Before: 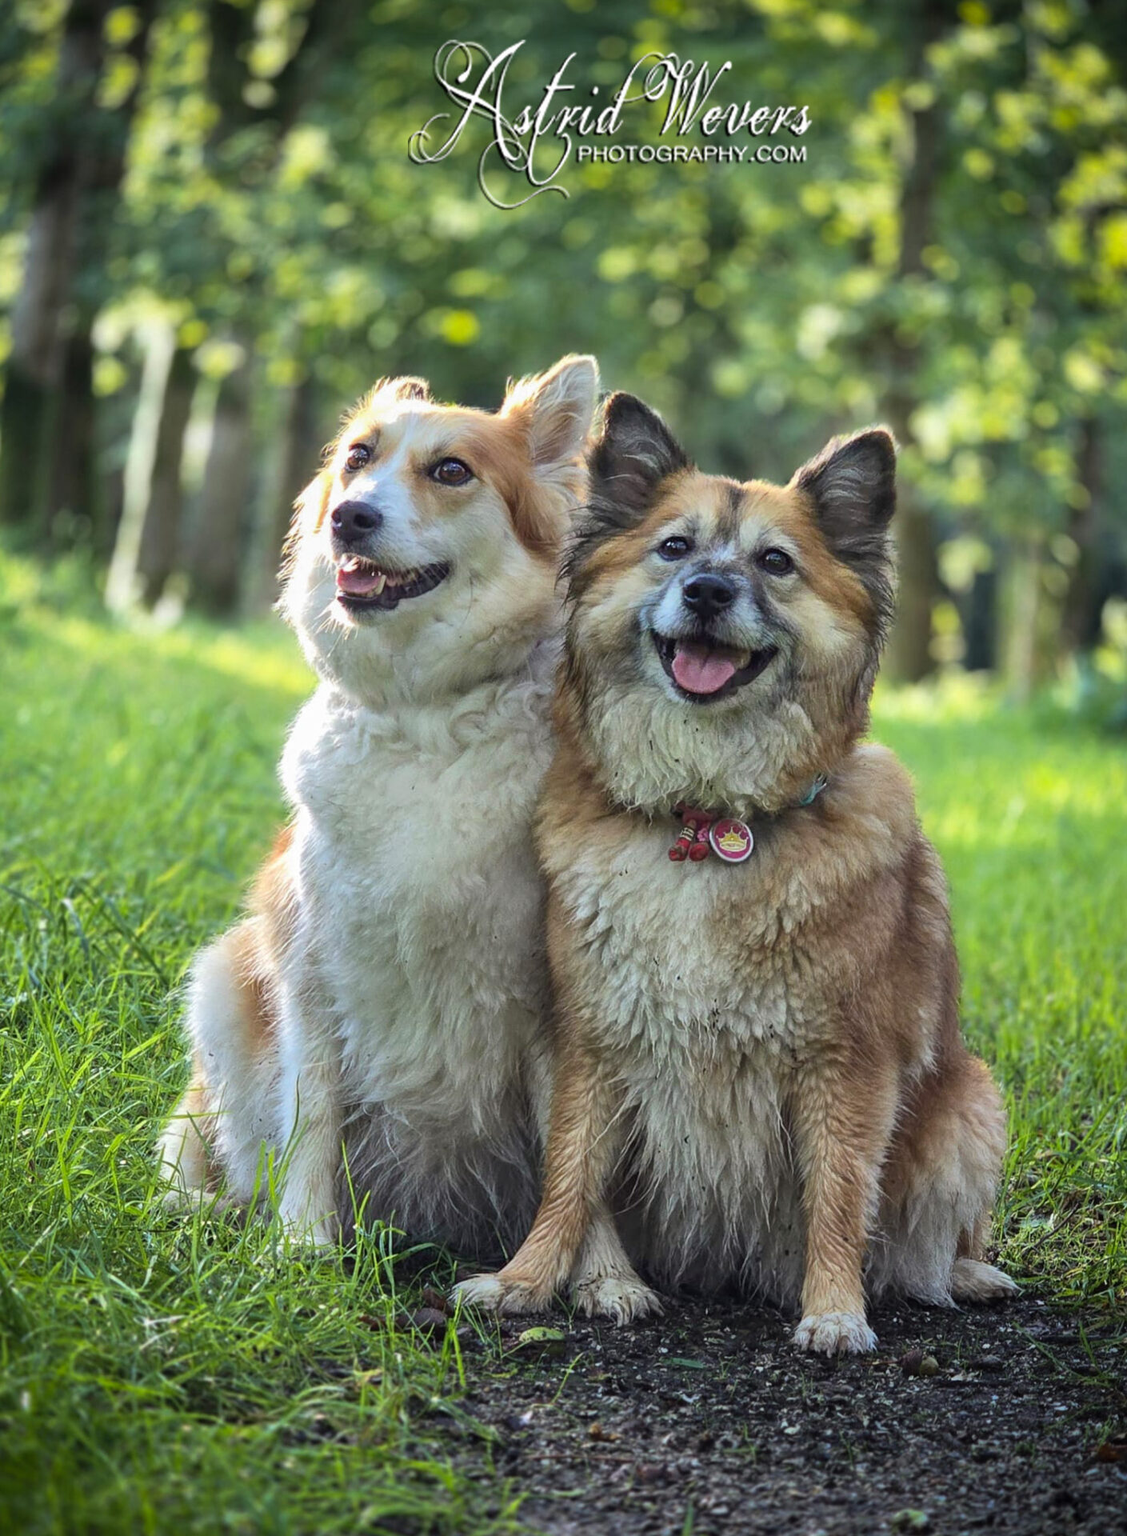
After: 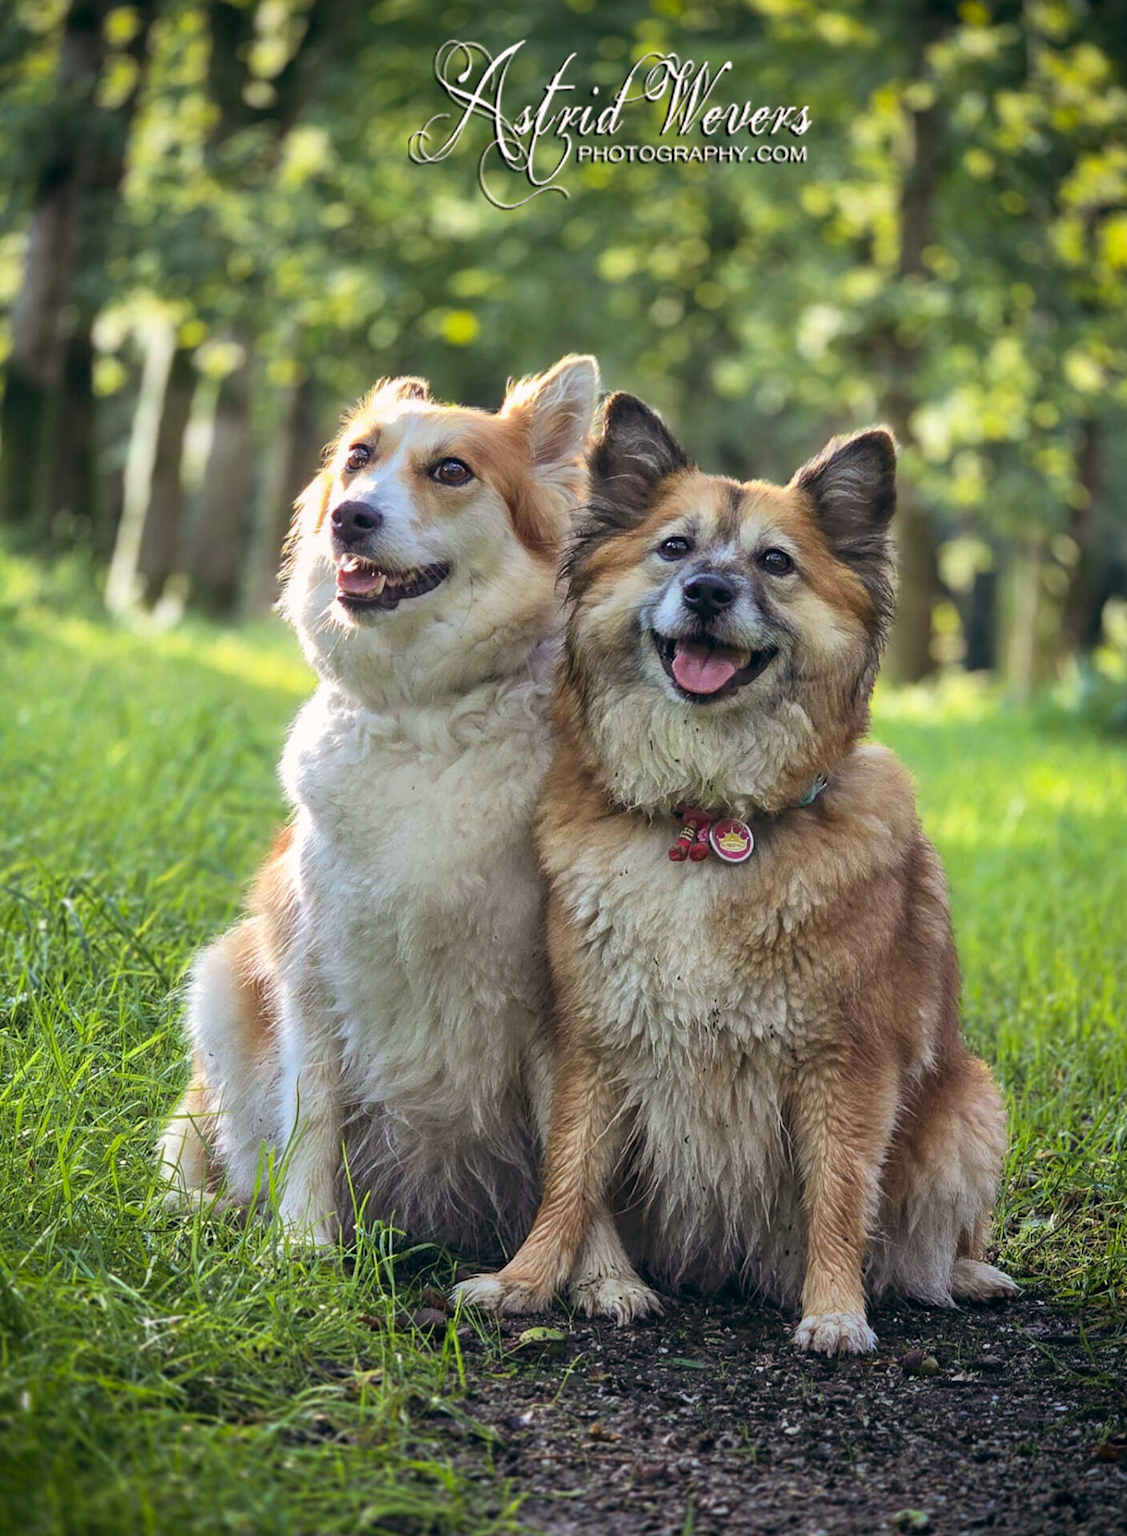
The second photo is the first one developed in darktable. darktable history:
color balance: lift [0.998, 0.998, 1.001, 1.002], gamma [0.995, 1.025, 0.992, 0.975], gain [0.995, 1.02, 0.997, 0.98]
exposure: black level correction 0, compensate exposure bias true, compensate highlight preservation false
